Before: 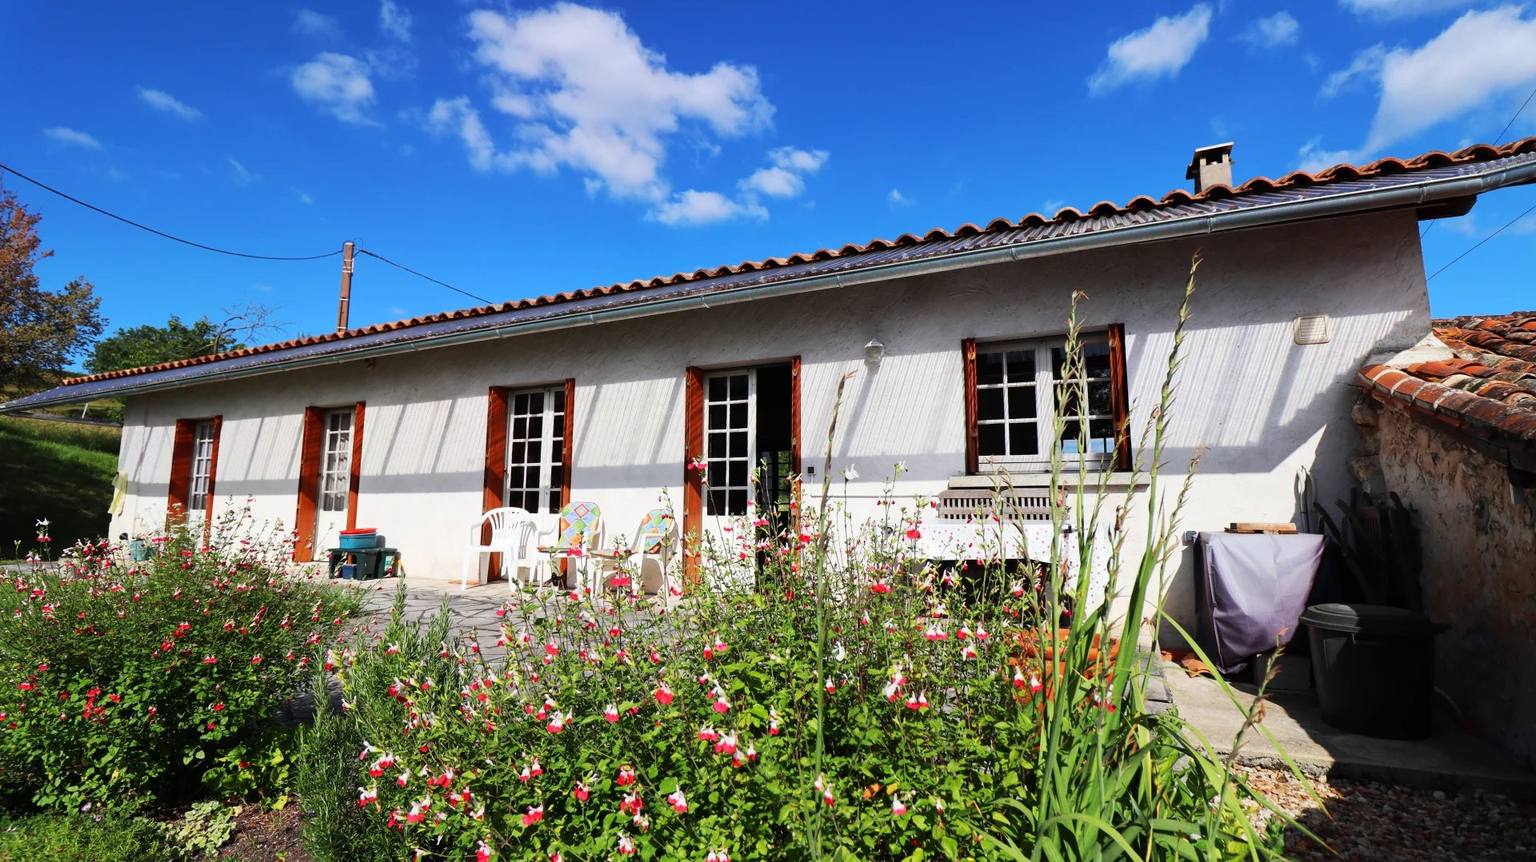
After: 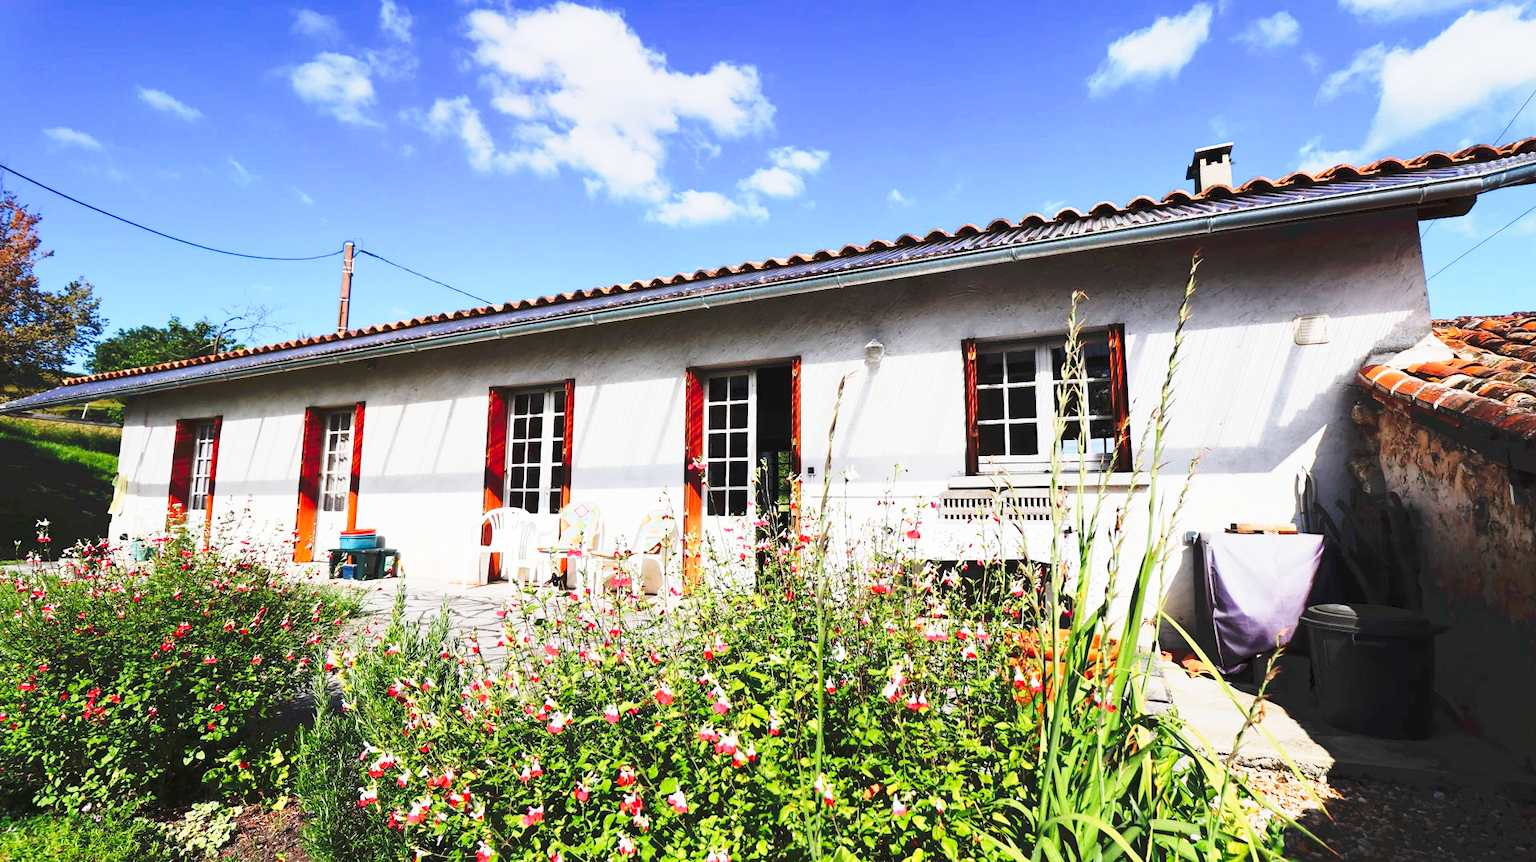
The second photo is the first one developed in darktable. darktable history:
base curve: curves: ch0 [(0, 0) (0.989, 0.992)], preserve colors none
tone curve: curves: ch0 [(0, 0) (0.003, 0.037) (0.011, 0.061) (0.025, 0.104) (0.044, 0.145) (0.069, 0.145) (0.1, 0.127) (0.136, 0.175) (0.177, 0.207) (0.224, 0.252) (0.277, 0.341) (0.335, 0.446) (0.399, 0.554) (0.468, 0.658) (0.543, 0.757) (0.623, 0.843) (0.709, 0.919) (0.801, 0.958) (0.898, 0.975) (1, 1)], preserve colors none
